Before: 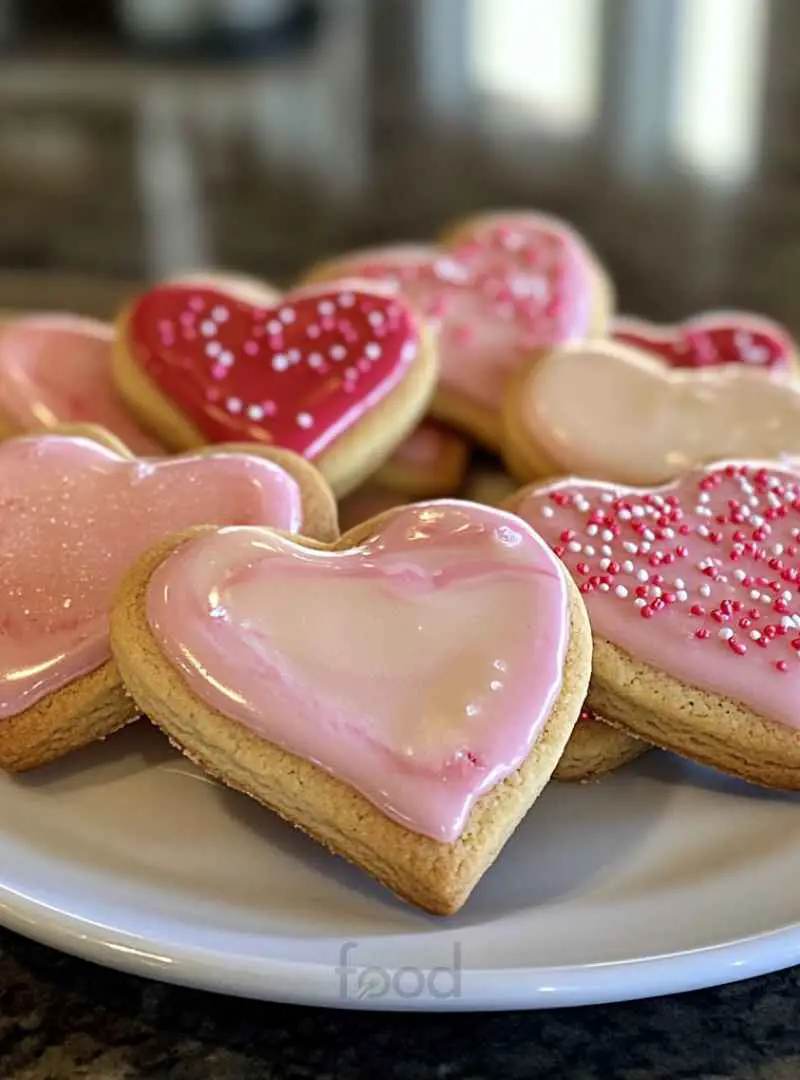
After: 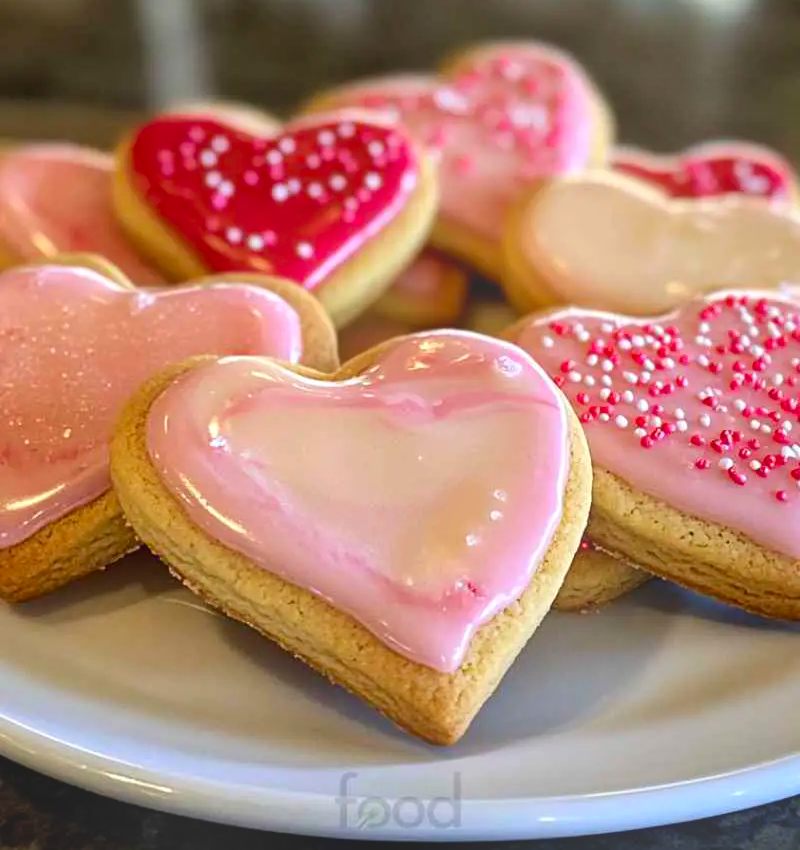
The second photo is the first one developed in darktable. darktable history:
bloom: on, module defaults
local contrast: mode bilateral grid, contrast 20, coarseness 50, detail 120%, midtone range 0.2
crop and rotate: top 15.774%, bottom 5.506%
color correction: saturation 1.32
